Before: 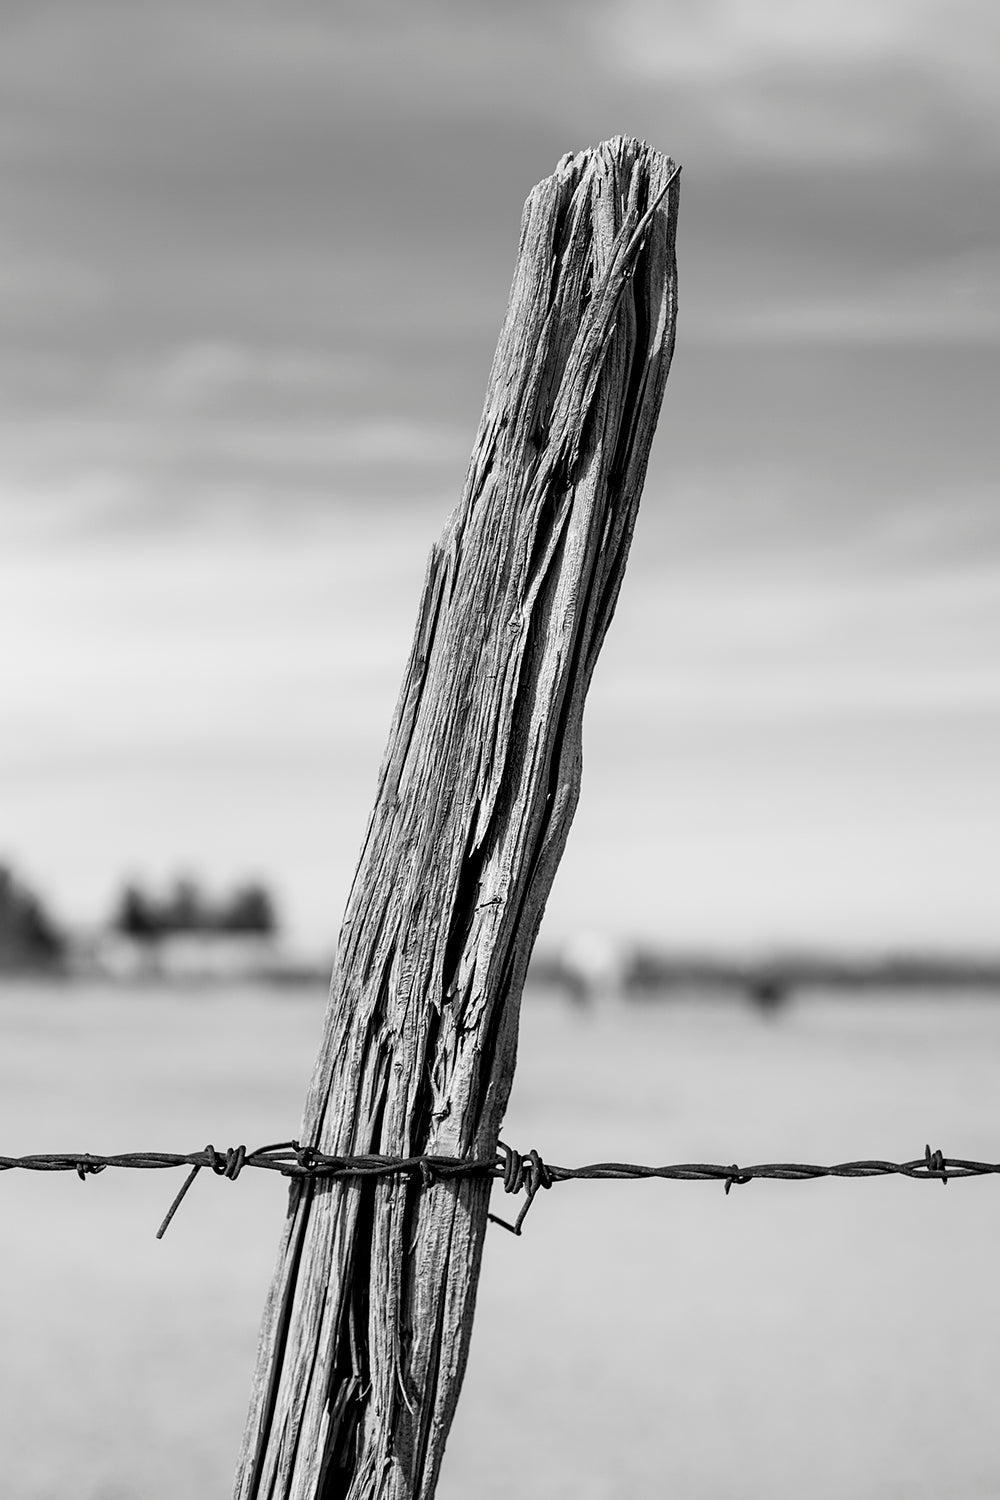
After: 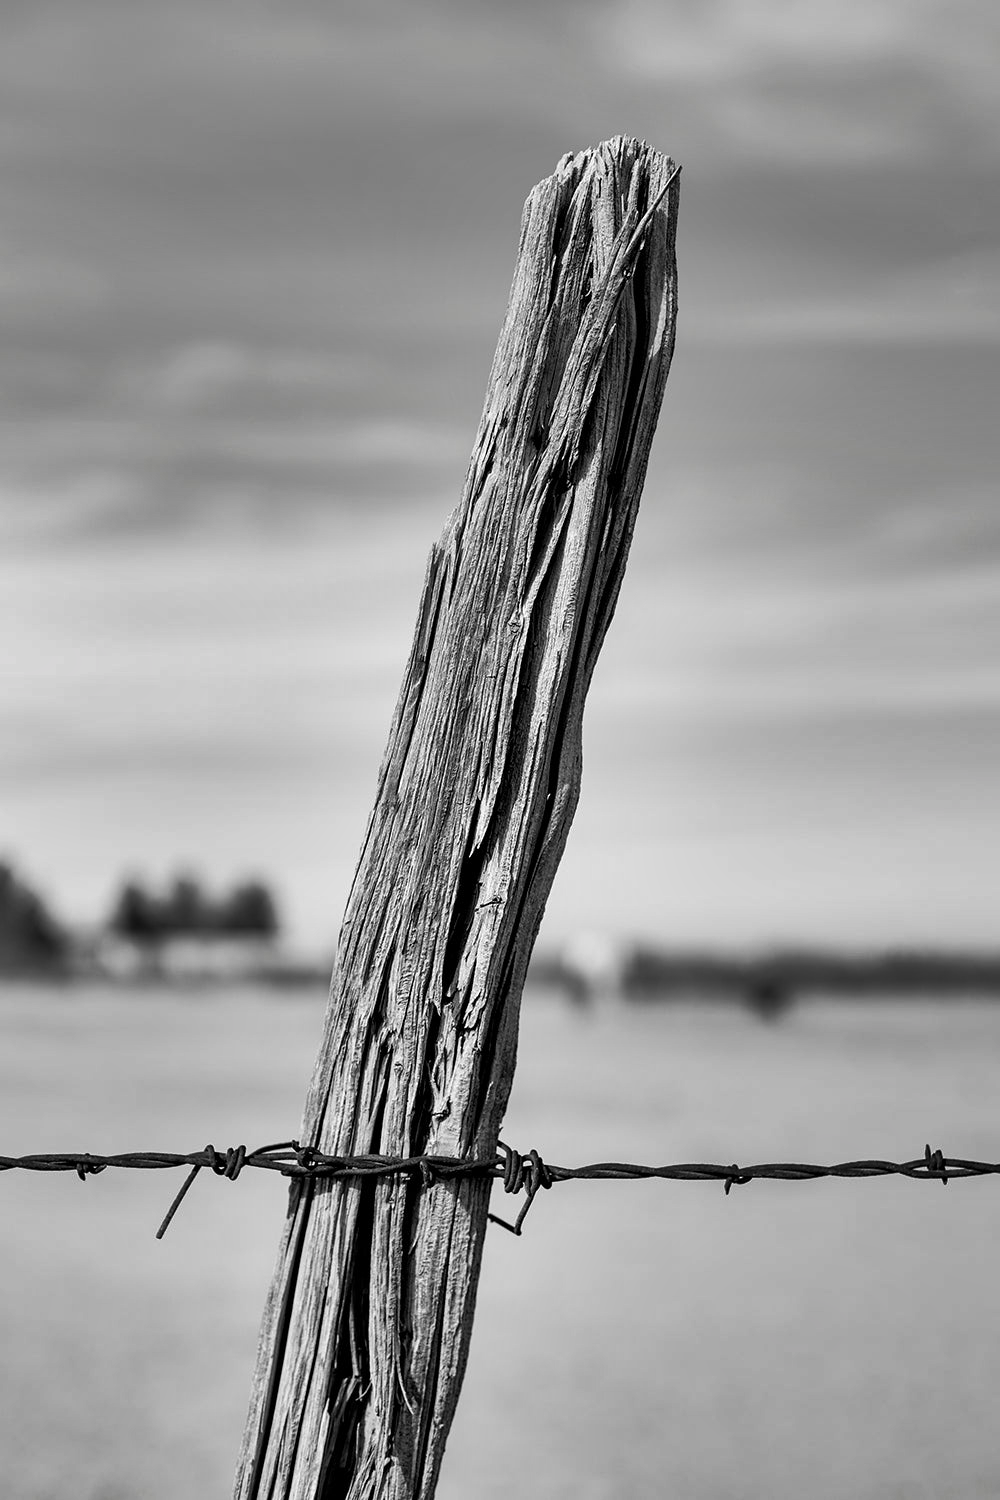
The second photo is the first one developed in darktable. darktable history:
shadows and highlights: radius 106.16, shadows 43.91, highlights -67.1, highlights color adjustment 89.14%, low approximation 0.01, soften with gaussian
